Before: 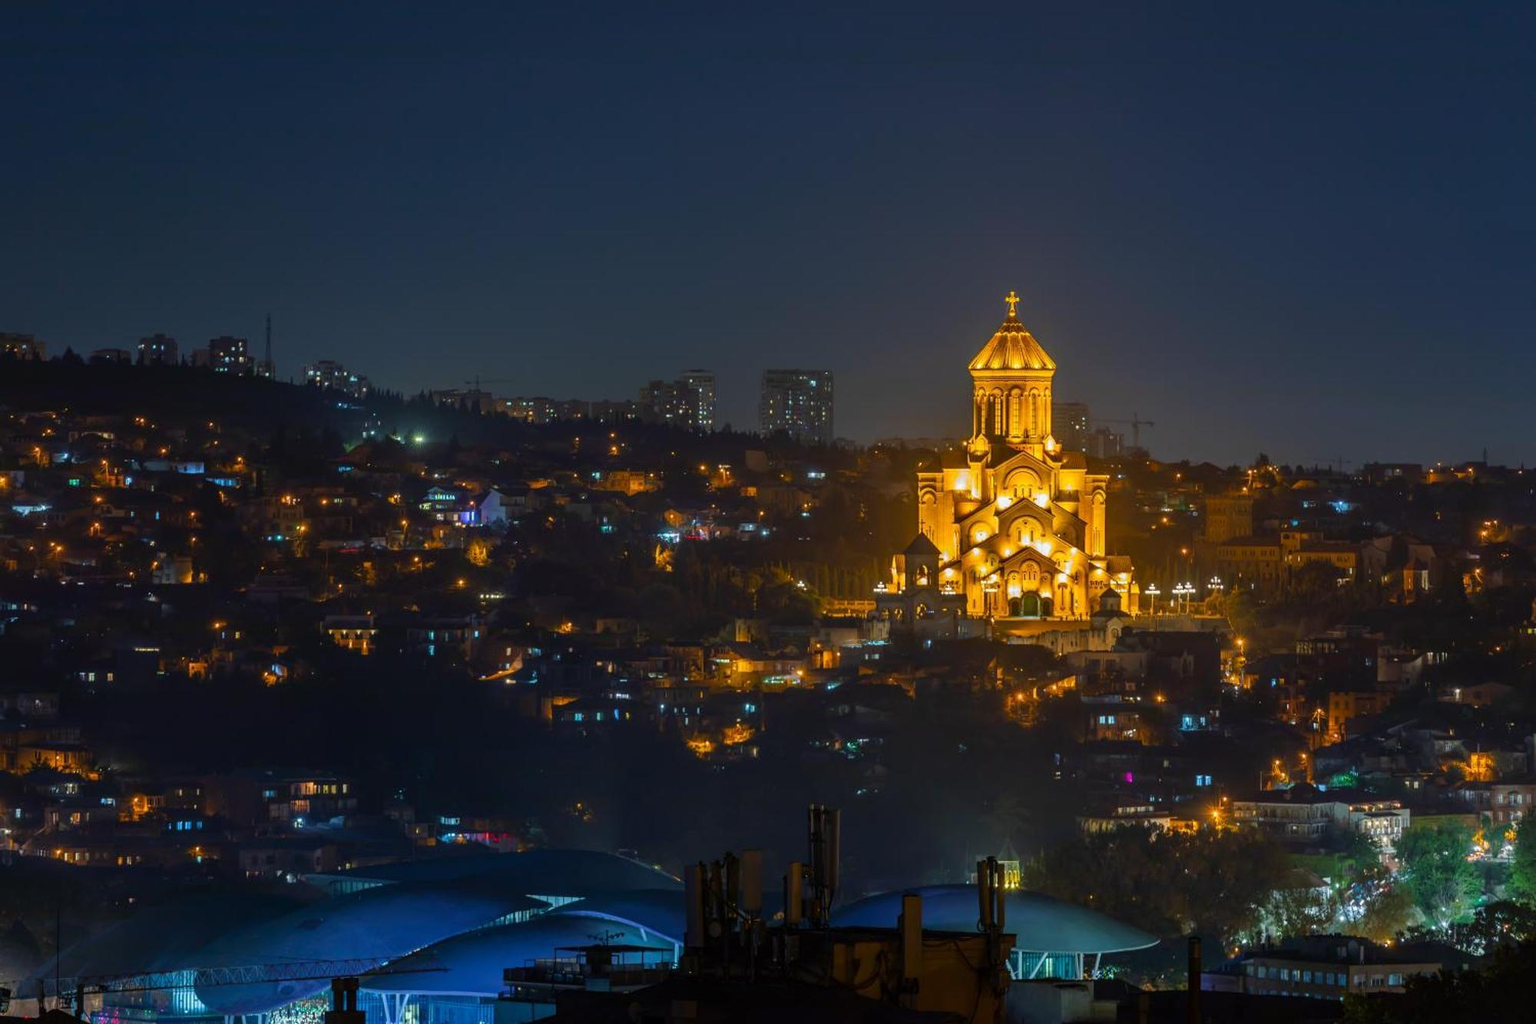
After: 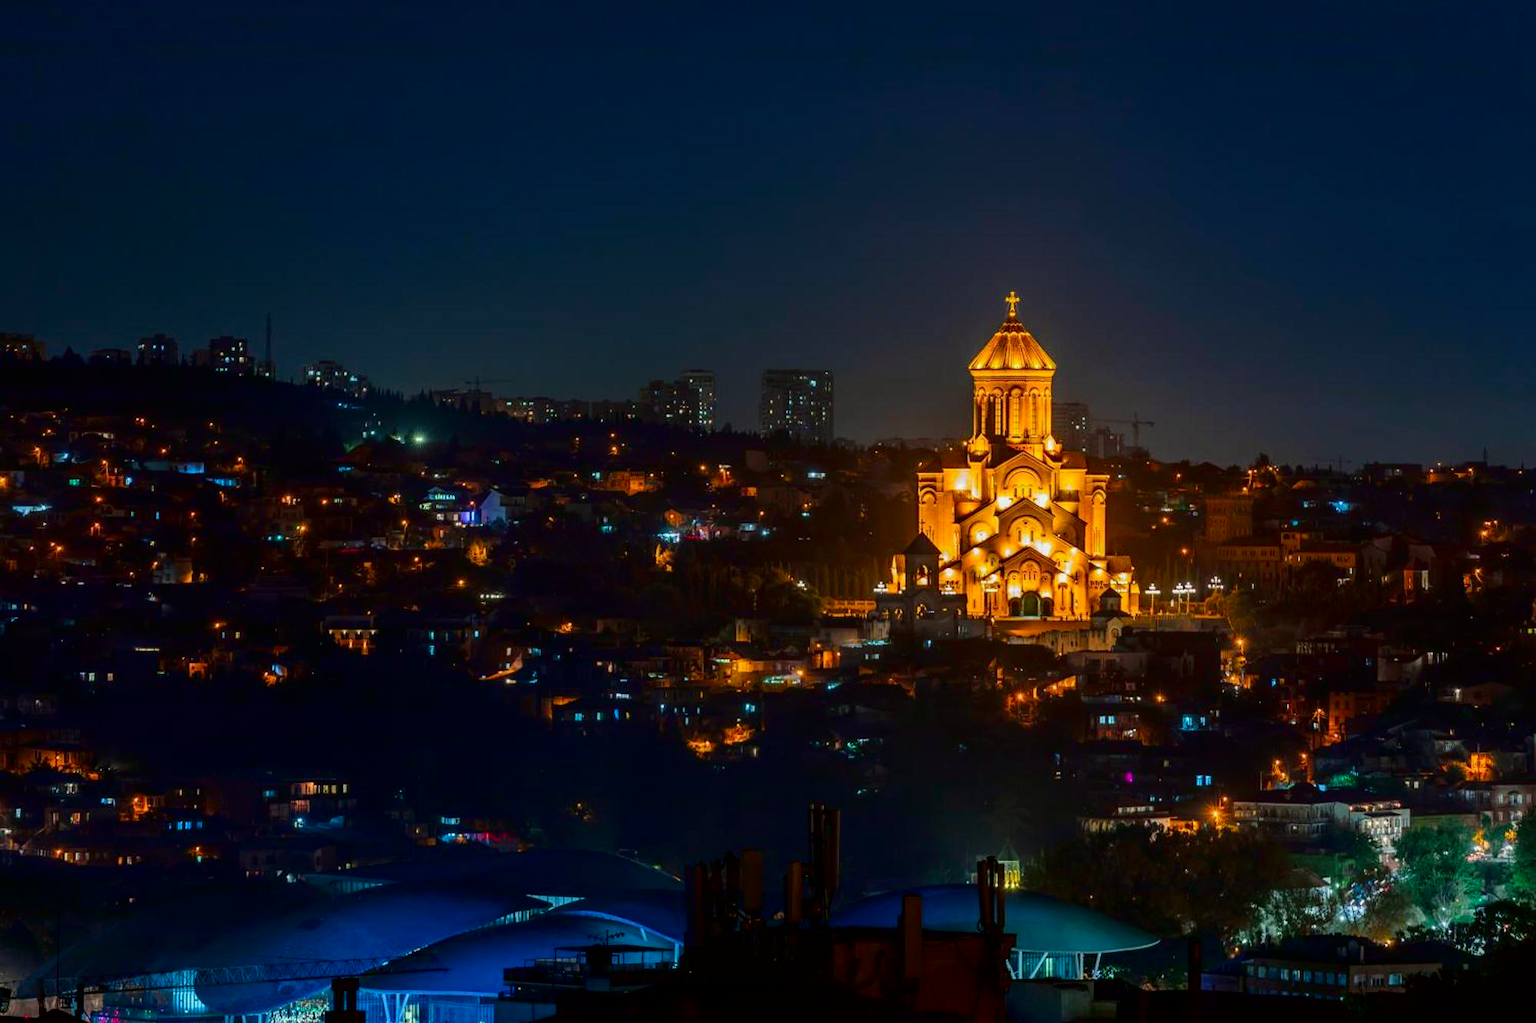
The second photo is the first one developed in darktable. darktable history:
tone curve: curves: ch0 [(0, 0) (0.068, 0.012) (0.183, 0.089) (0.341, 0.283) (0.547, 0.532) (0.828, 0.815) (1, 0.983)]; ch1 [(0, 0) (0.23, 0.166) (0.34, 0.308) (0.371, 0.337) (0.429, 0.411) (0.477, 0.462) (0.499, 0.498) (0.529, 0.537) (0.559, 0.582) (0.743, 0.798) (1, 1)]; ch2 [(0, 0) (0.431, 0.414) (0.498, 0.503) (0.524, 0.528) (0.568, 0.546) (0.6, 0.597) (0.634, 0.645) (0.728, 0.742) (1, 1)], color space Lab, independent channels, preserve colors none
